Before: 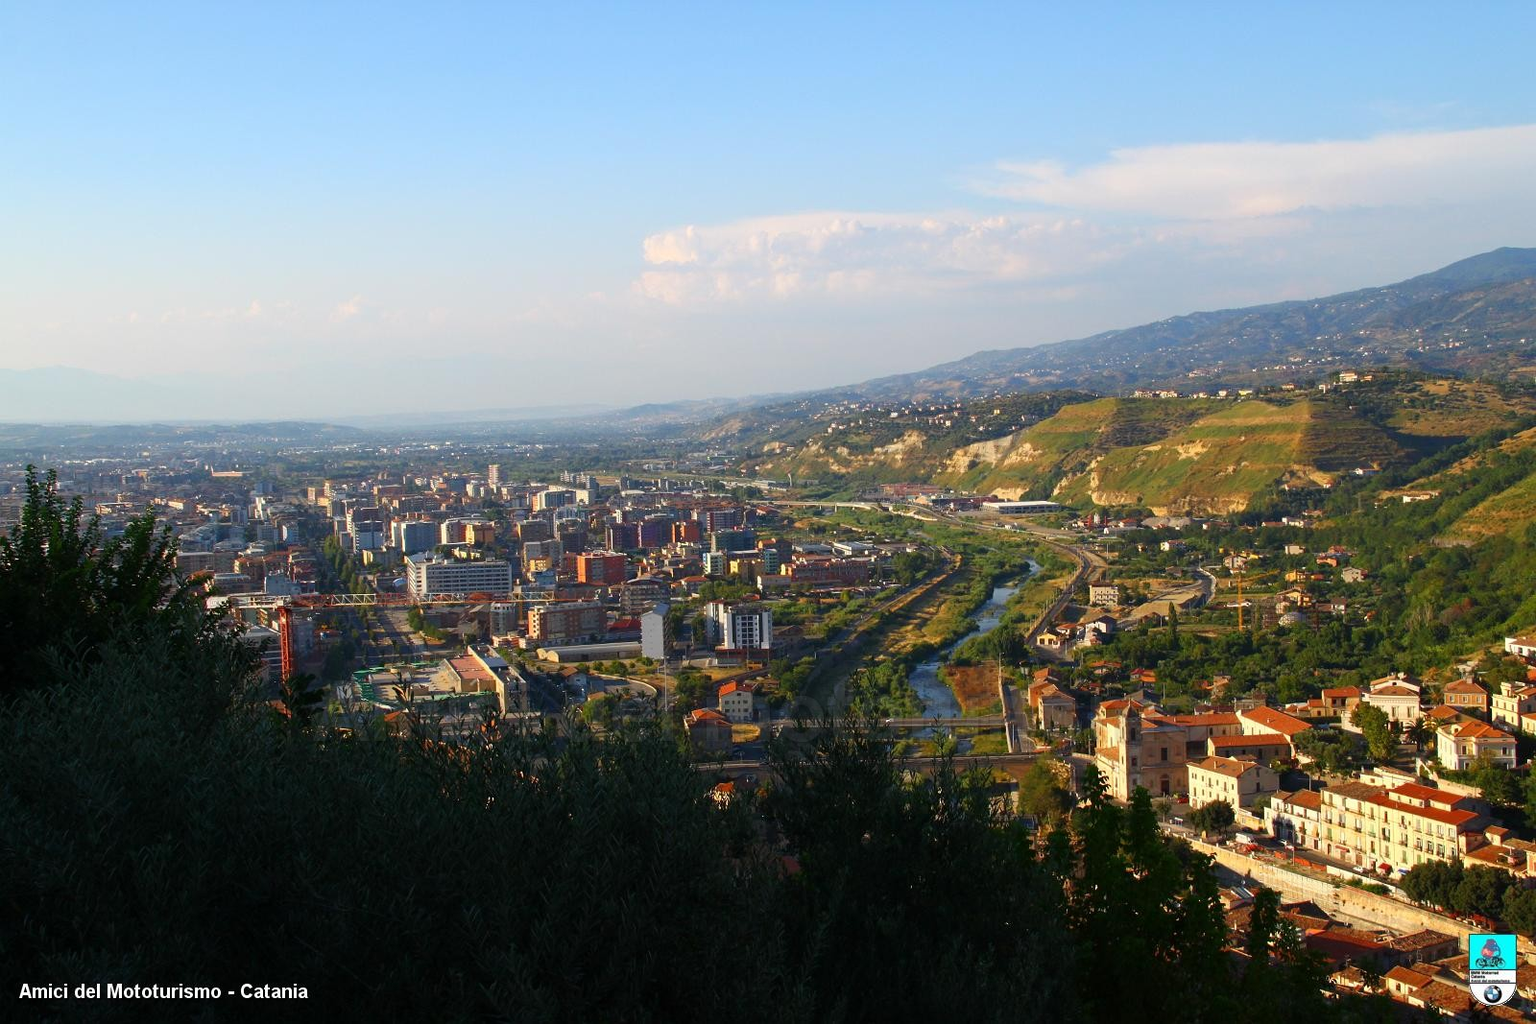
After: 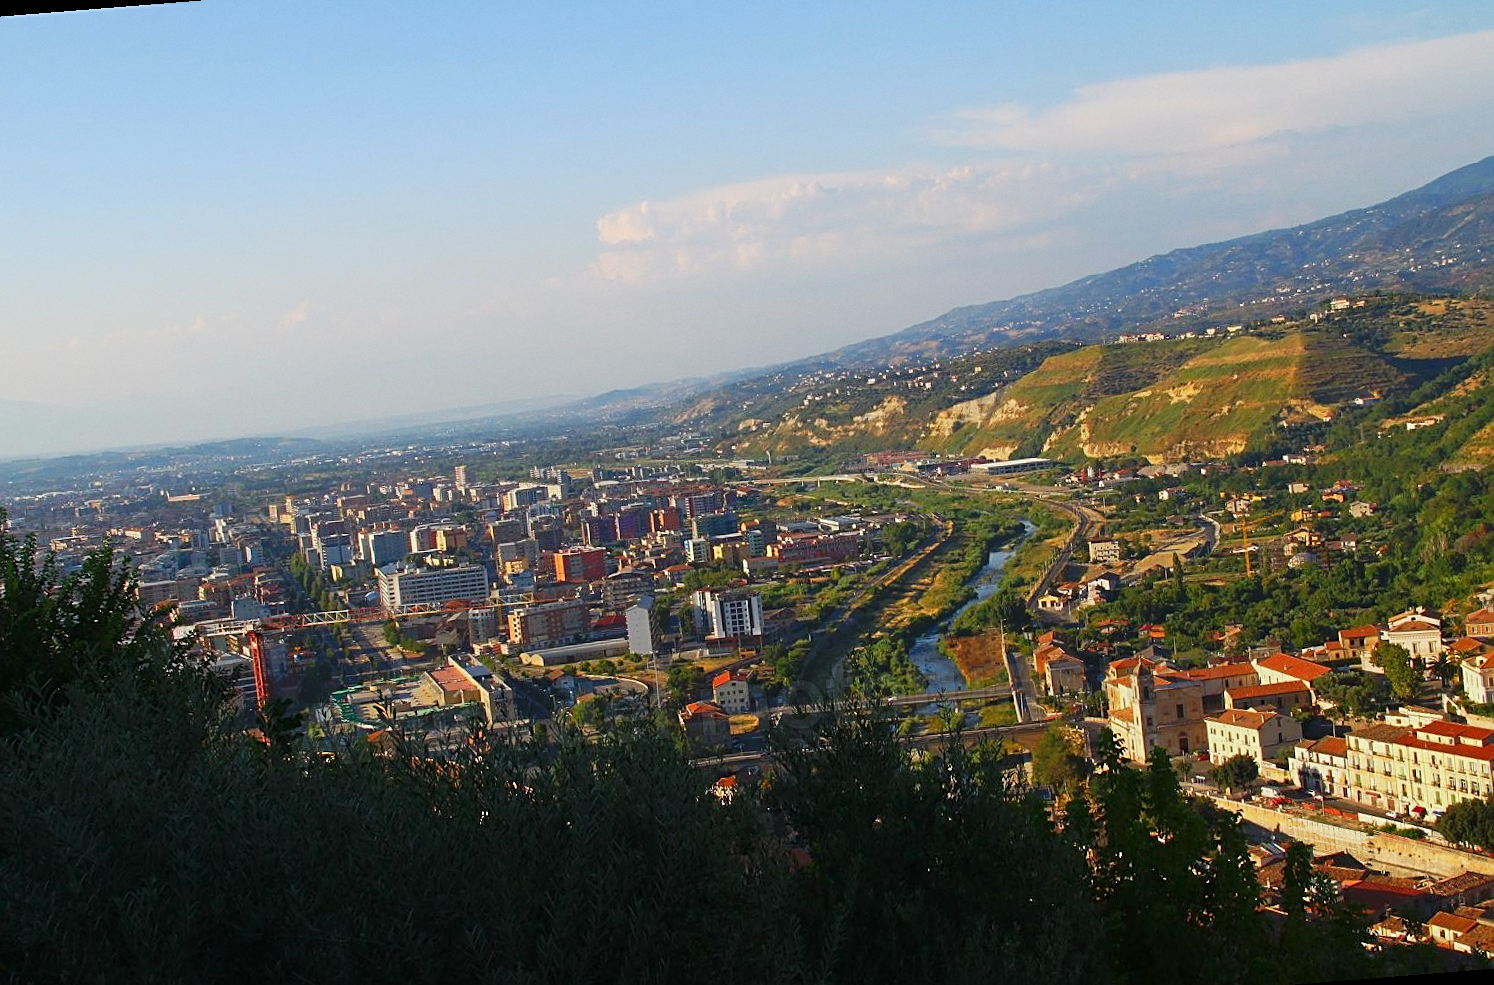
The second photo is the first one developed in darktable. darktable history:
rotate and perspective: rotation -4.57°, crop left 0.054, crop right 0.944, crop top 0.087, crop bottom 0.914
tone equalizer: -8 EV 0.25 EV, -7 EV 0.417 EV, -6 EV 0.417 EV, -5 EV 0.25 EV, -3 EV -0.25 EV, -2 EV -0.417 EV, -1 EV -0.417 EV, +0 EV -0.25 EV, edges refinement/feathering 500, mask exposure compensation -1.57 EV, preserve details guided filter
tone curve: curves: ch0 [(0, 0) (0.003, 0.009) (0.011, 0.019) (0.025, 0.034) (0.044, 0.057) (0.069, 0.082) (0.1, 0.104) (0.136, 0.131) (0.177, 0.165) (0.224, 0.212) (0.277, 0.279) (0.335, 0.342) (0.399, 0.401) (0.468, 0.477) (0.543, 0.572) (0.623, 0.675) (0.709, 0.772) (0.801, 0.85) (0.898, 0.942) (1, 1)], preserve colors none
grain: coarseness 14.57 ISO, strength 8.8%
sharpen: on, module defaults
